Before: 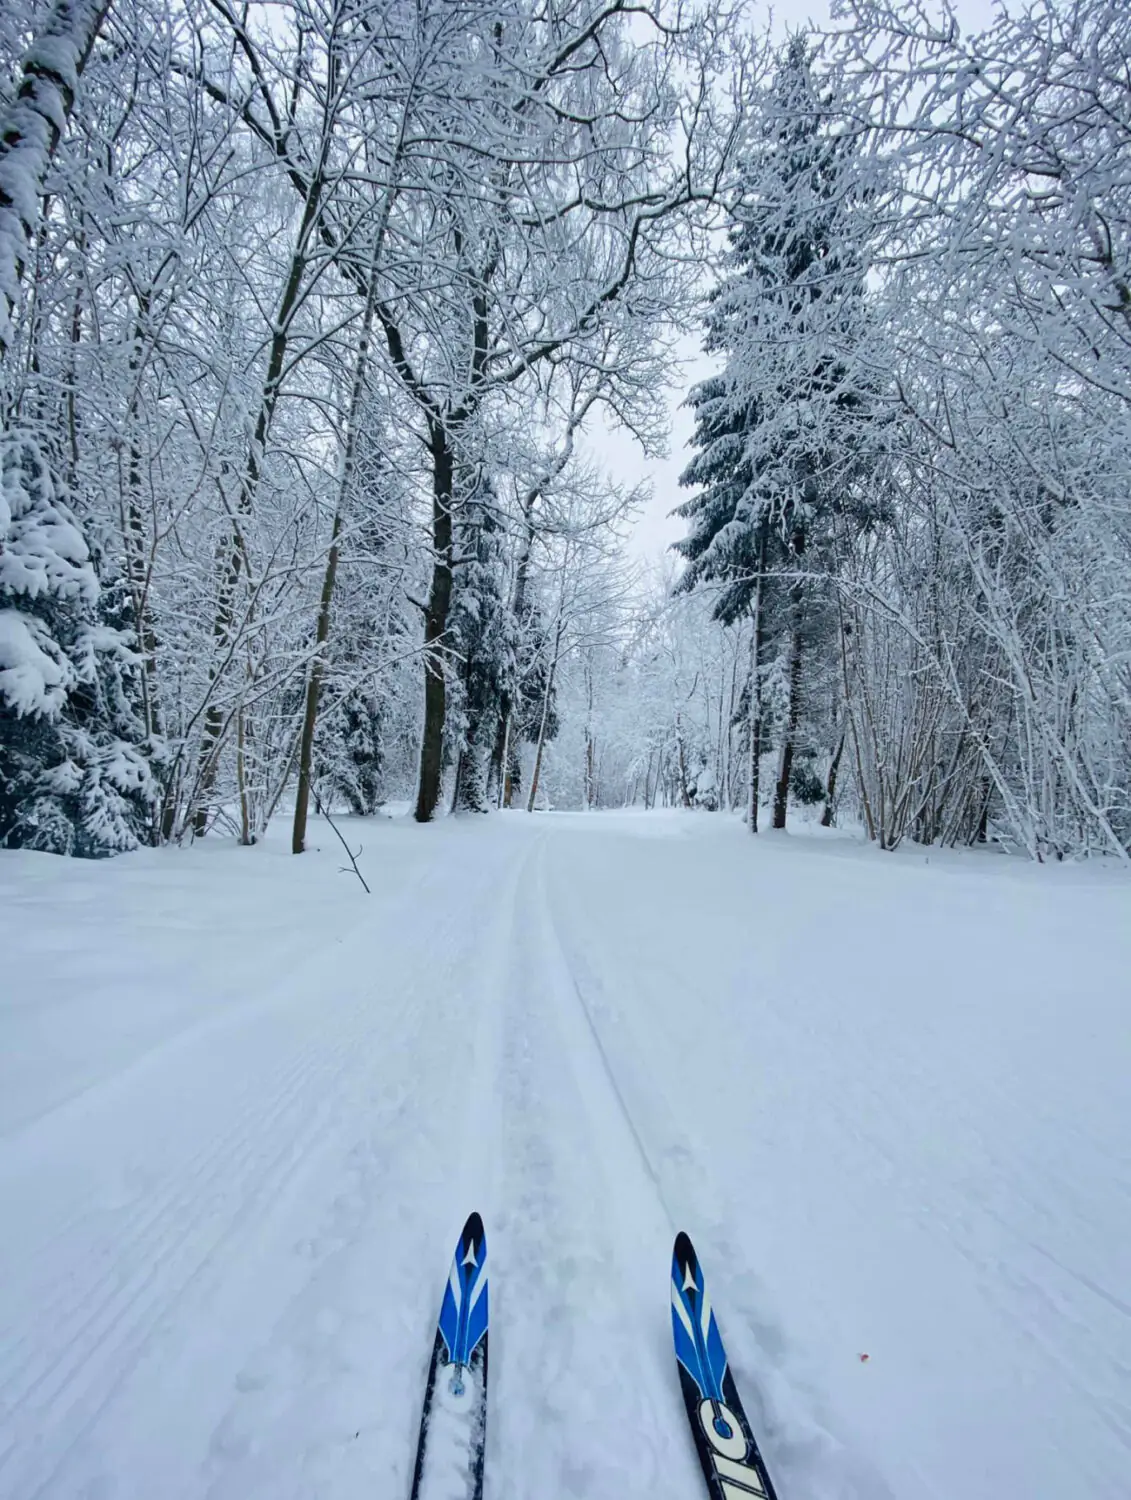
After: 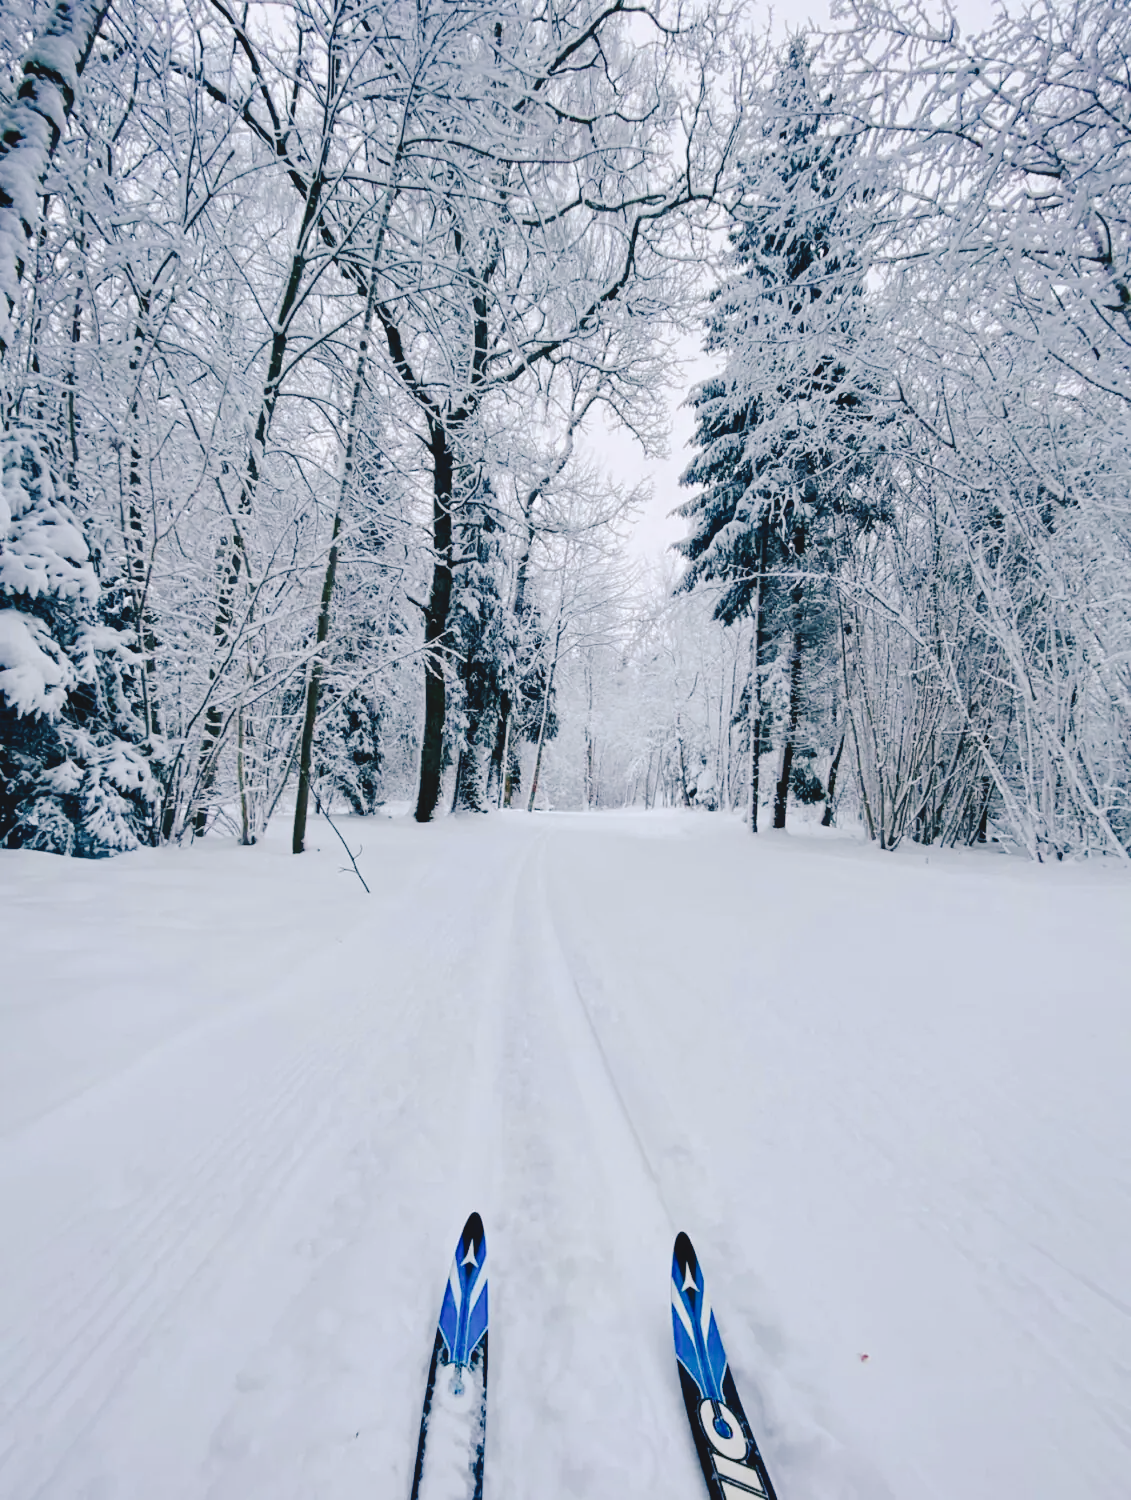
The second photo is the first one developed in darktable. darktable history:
tone curve: curves: ch0 [(0, 0) (0.003, 0.057) (0.011, 0.061) (0.025, 0.065) (0.044, 0.075) (0.069, 0.082) (0.1, 0.09) (0.136, 0.102) (0.177, 0.145) (0.224, 0.195) (0.277, 0.27) (0.335, 0.374) (0.399, 0.486) (0.468, 0.578) (0.543, 0.652) (0.623, 0.717) (0.709, 0.778) (0.801, 0.837) (0.898, 0.909) (1, 1)], preserve colors none
color look up table: target L [93.74, 92.75, 90.62, 87.77, 84, 79.69, 69.67, 71.98, 53.63, 56.52, 52.36, 43.55, 33.72, 200.71, 88.24, 82.08, 69.01, 60.86, 60.13, 58.89, 51.44, 42.27, 40.37, 33.59, 24.44, 16.08, 7.88, 78.47, 81.72, 74.52, 69.27, 54.48, 55.32, 51.41, 49.94, 45.18, 40.35, 35.94, 36.26, 29.62, 31.71, 20.98, 12.19, 12.09, 91.01, 86.02, 60.31, 50.23, 26.51], target a [-14.29, -18.88, -11.09, -23.77, -36.47, -4.948, -12.56, -28.37, -41.89, -26.14, -5.035, -28.04, -18.59, 0, 7.188, 4.096, 7.793, 38.04, 39.28, 58.14, 68.15, 26.35, -0.981, 39.19, 27.22, 0.986, 23.65, 10.46, 30.39, 21.04, 51.69, 17.66, 61.25, 69.36, 2.59, 41.37, 8.415, -0.75, 40.87, 36.64, 23.85, -4.035, 25.53, 28.74, -21.37, -10.54, -12.5, -20.16, -12.52], target b [27.98, 45.17, 8.061, 9.628, 26.96, 1.153, 48.04, 15.49, 26.44, 4.156, 21.31, 22.22, 16.2, -0.001, 15.34, 73.62, 40.64, 33.12, 56.38, 25.81, 51.62, 21.46, 33.37, 11.81, 34.24, 19.74, -0.36, -5.149, -17.56, -27.54, -35.35, -28.6, -19.43, 12.78, 0.466, 2.492, -59.54, -17.63, -55.03, -12.97, -73.78, -2.835, -23.66, -40.16, -8.017, -15.48, -46.06, -17.85, -3.71], num patches 49
